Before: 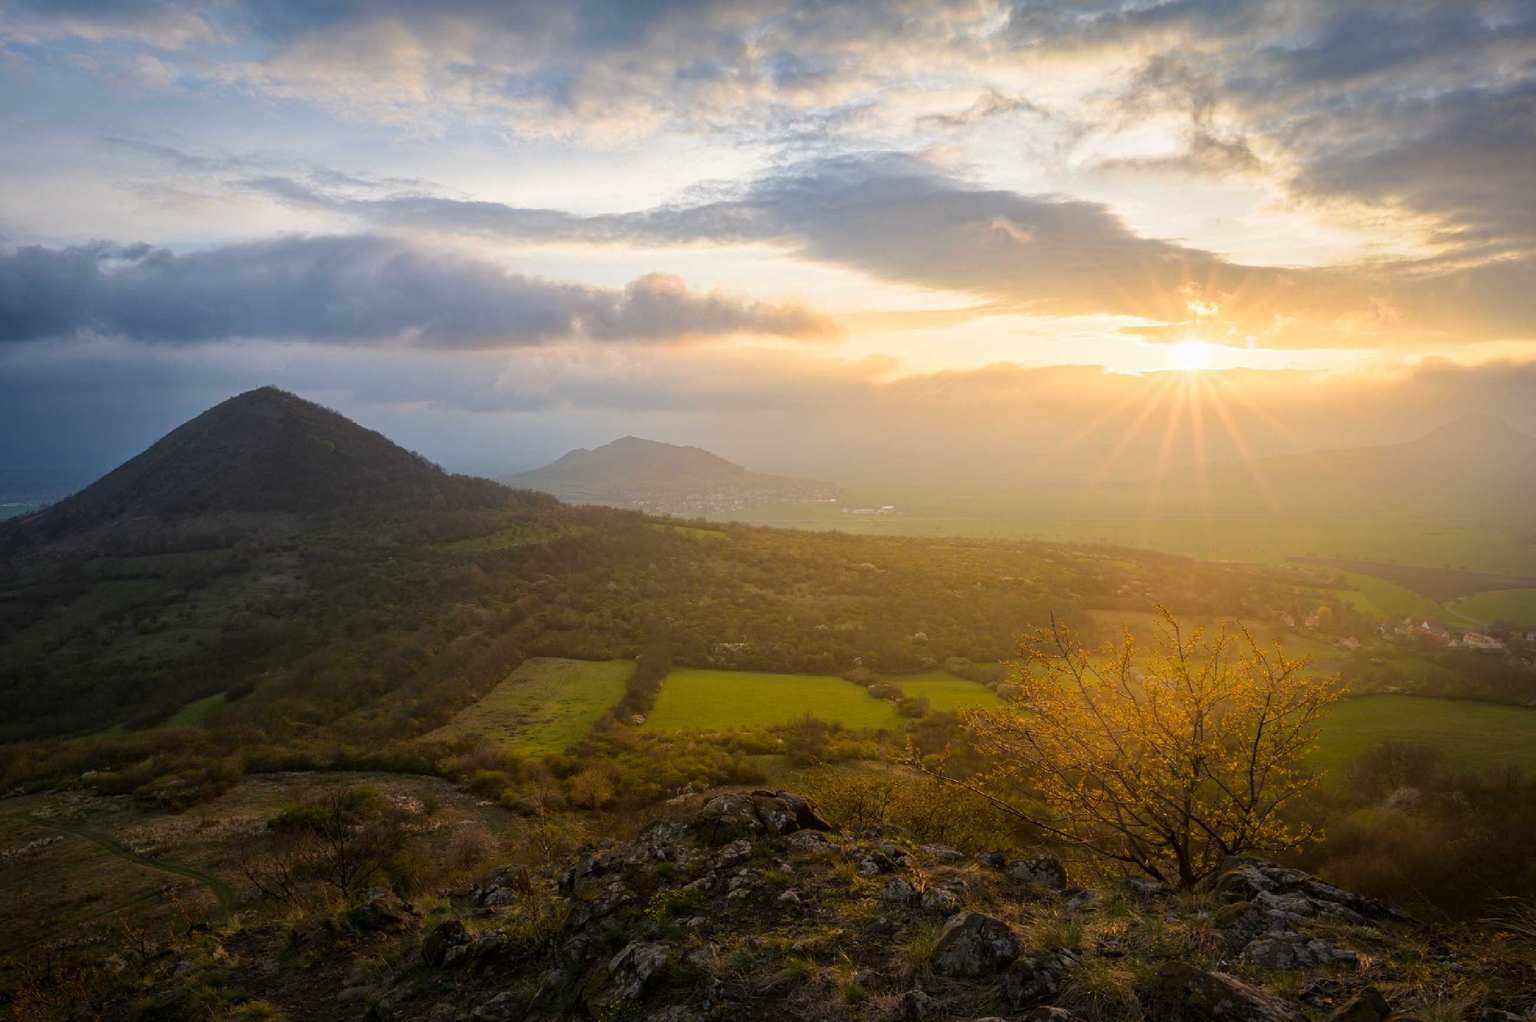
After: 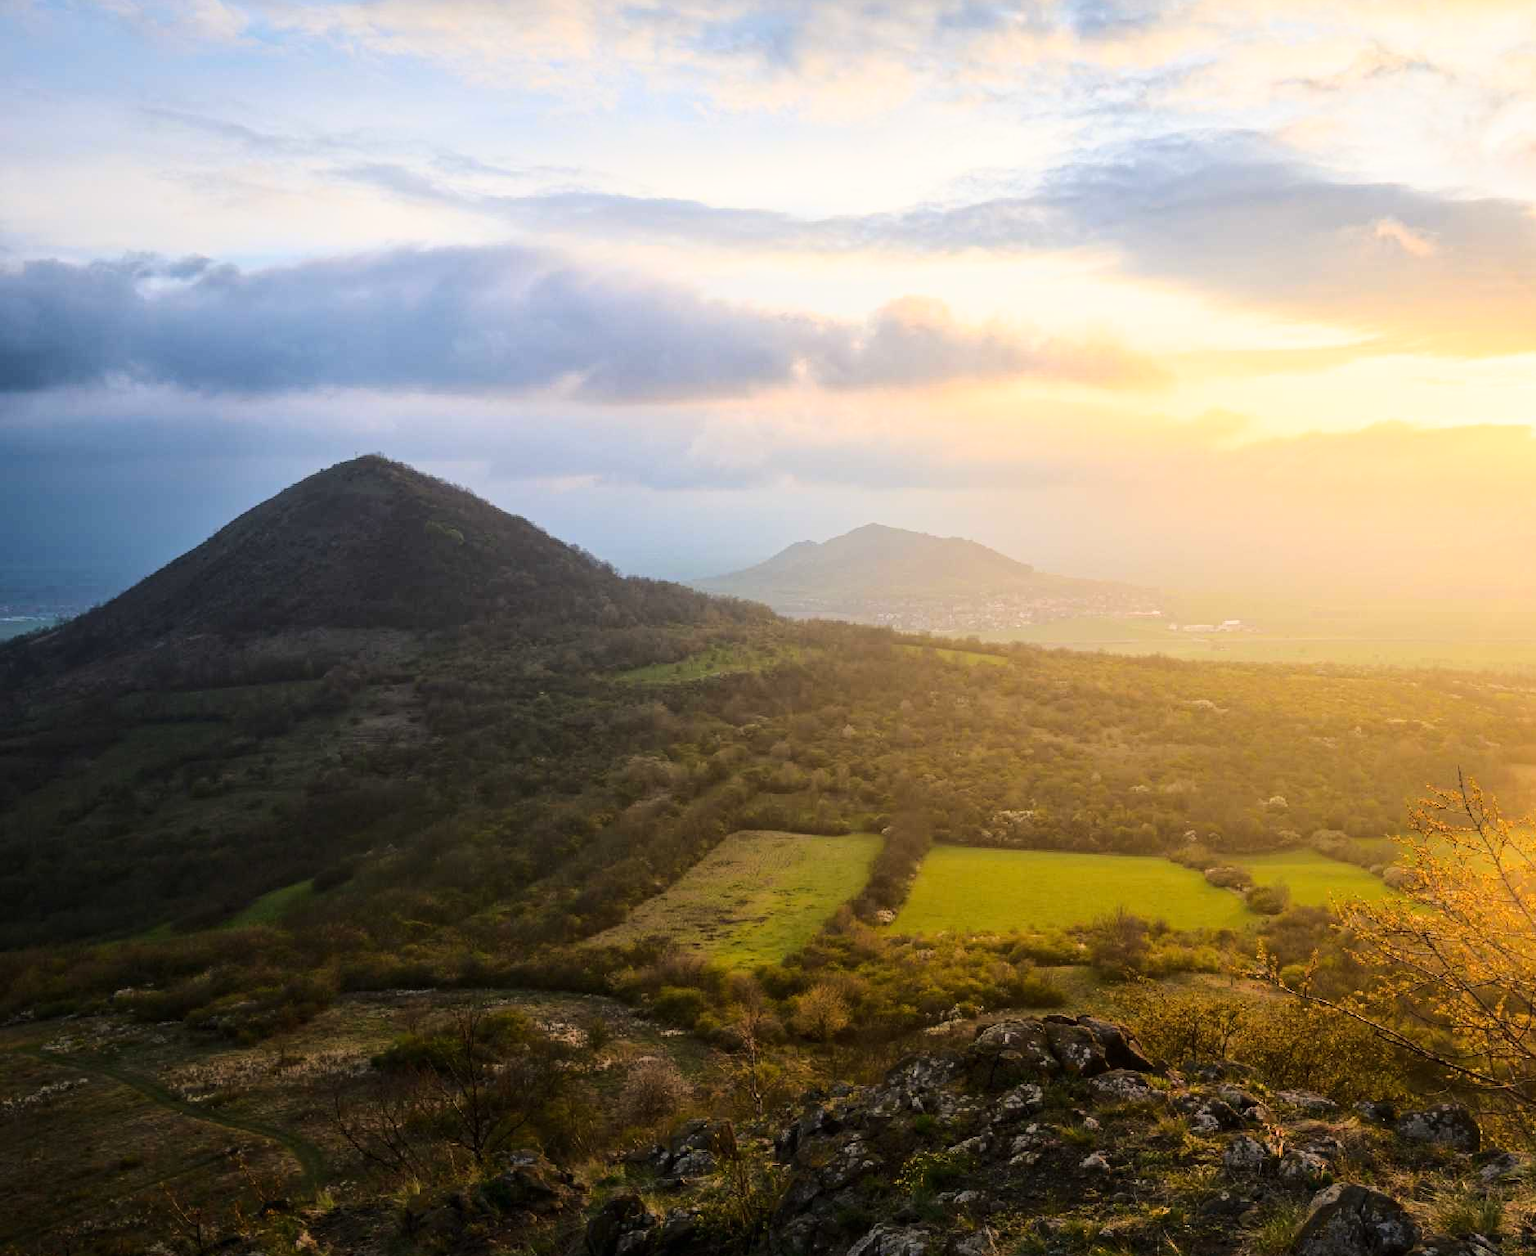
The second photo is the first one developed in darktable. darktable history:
base curve: curves: ch0 [(0, 0) (0.028, 0.03) (0.121, 0.232) (0.46, 0.748) (0.859, 0.968) (1, 1)]
crop: top 5.81%, right 27.913%, bottom 5.564%
